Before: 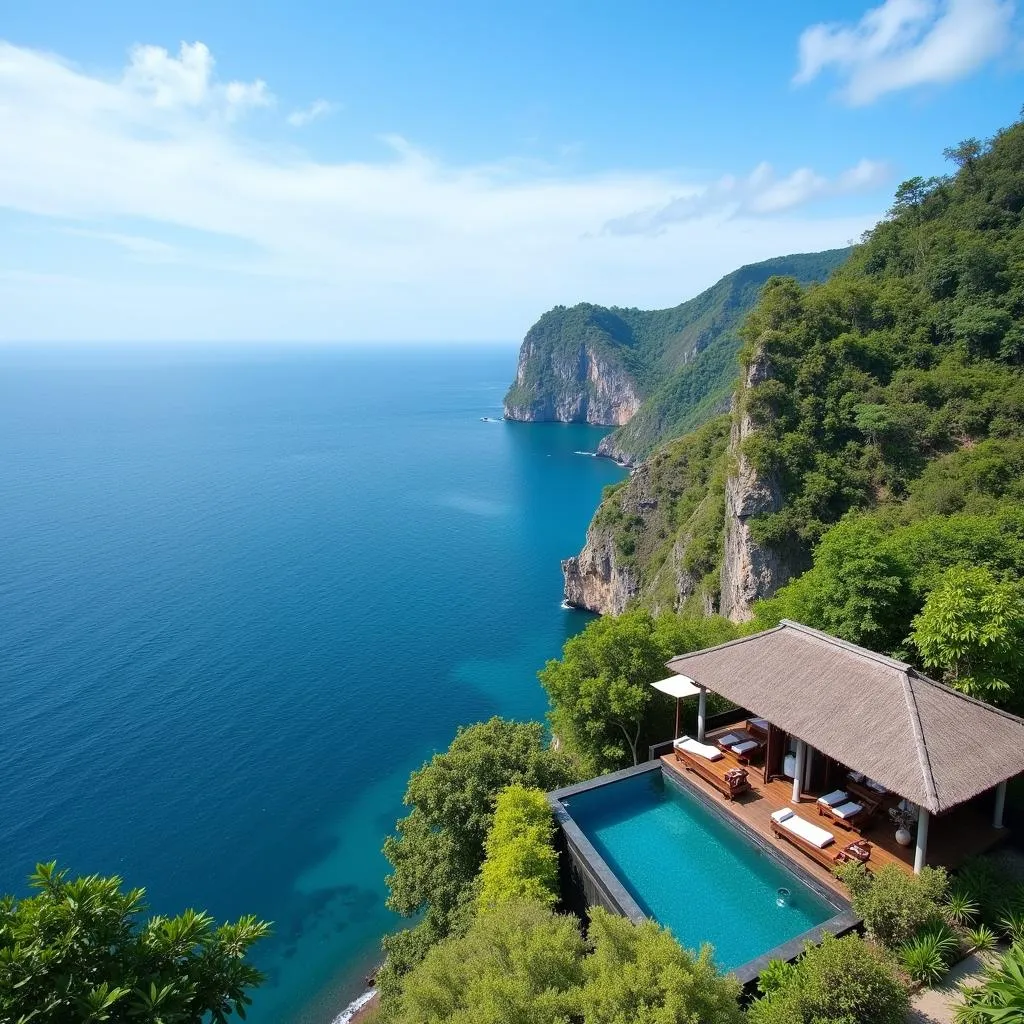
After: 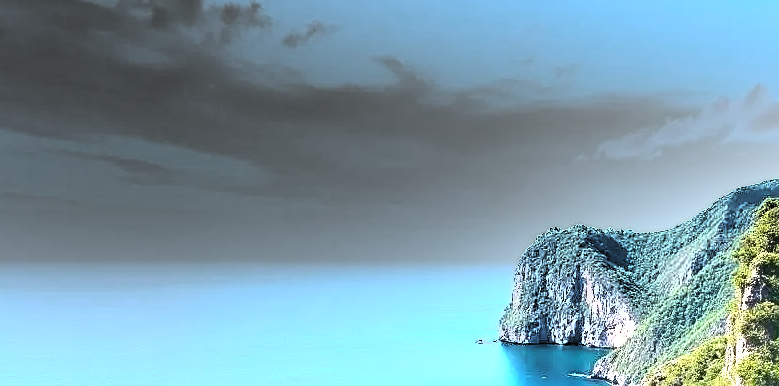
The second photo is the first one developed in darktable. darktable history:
shadows and highlights: highlights color adjustment 0.557%, soften with gaussian
sharpen: on, module defaults
exposure: exposure 2.048 EV, compensate highlight preservation false
crop: left 0.532%, top 7.639%, right 23.373%, bottom 54.606%
